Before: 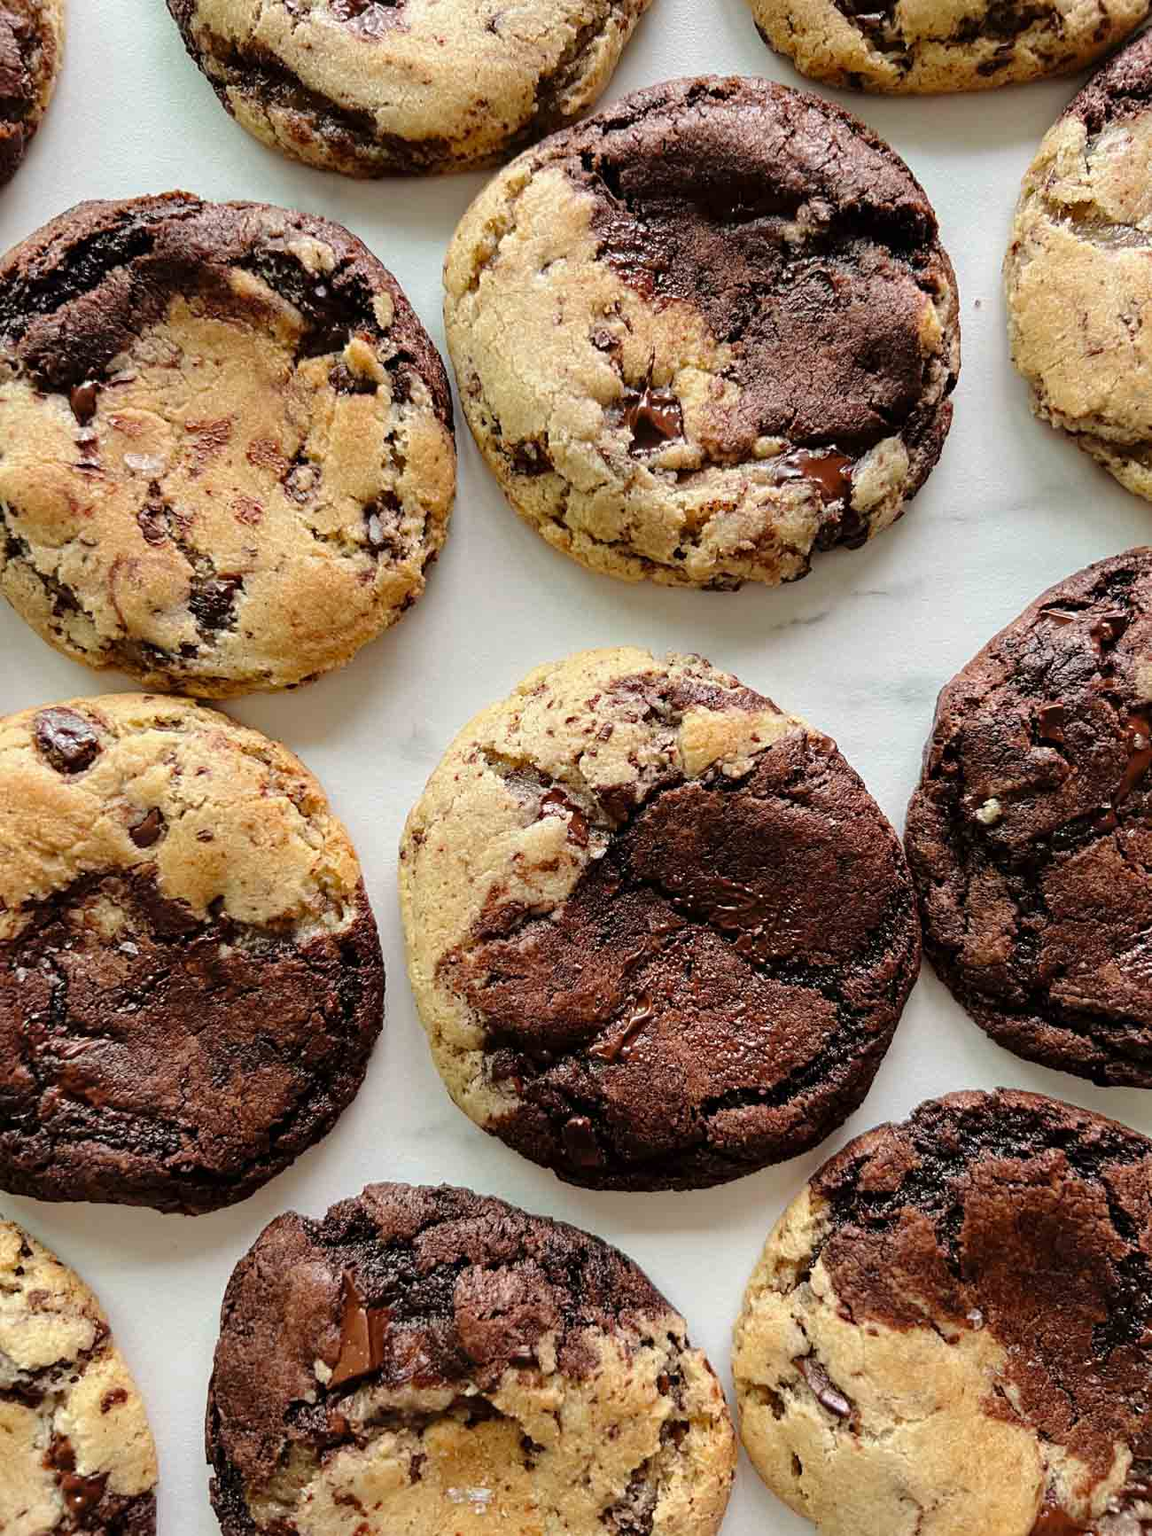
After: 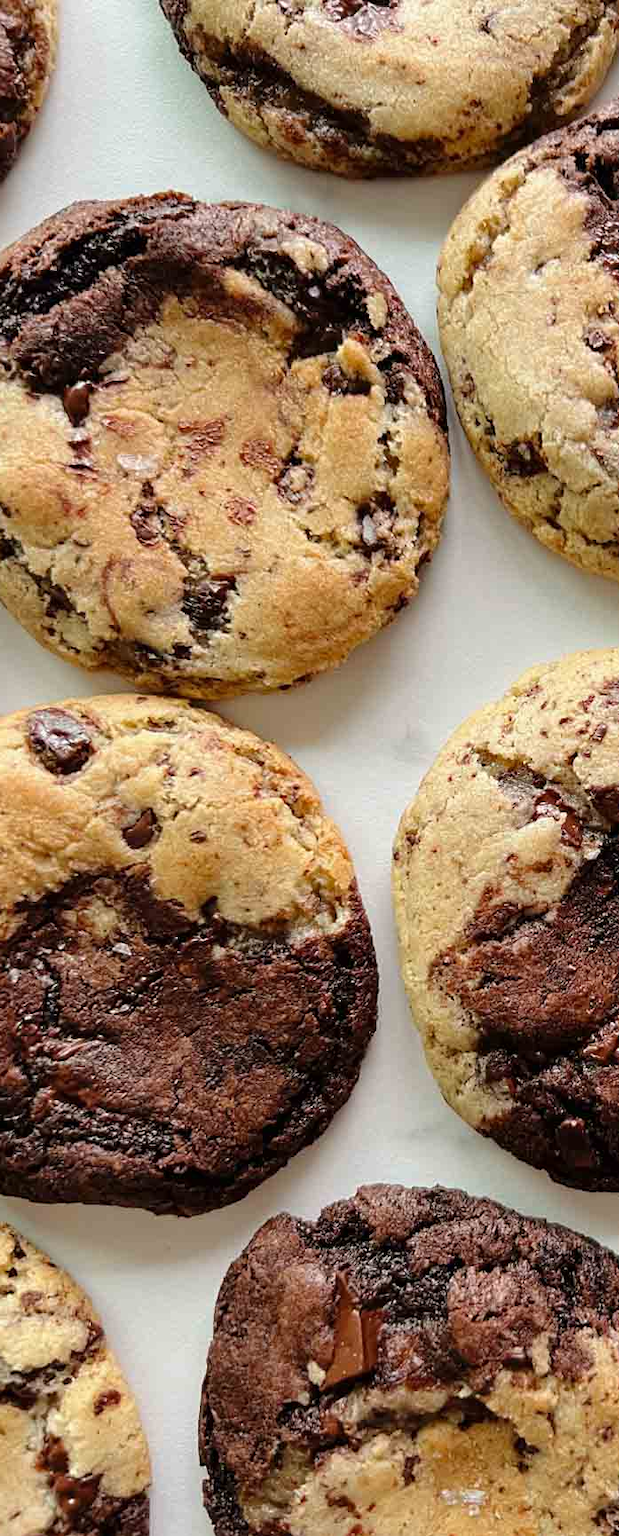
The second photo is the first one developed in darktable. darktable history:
crop: left 0.659%, right 45.582%, bottom 0.082%
